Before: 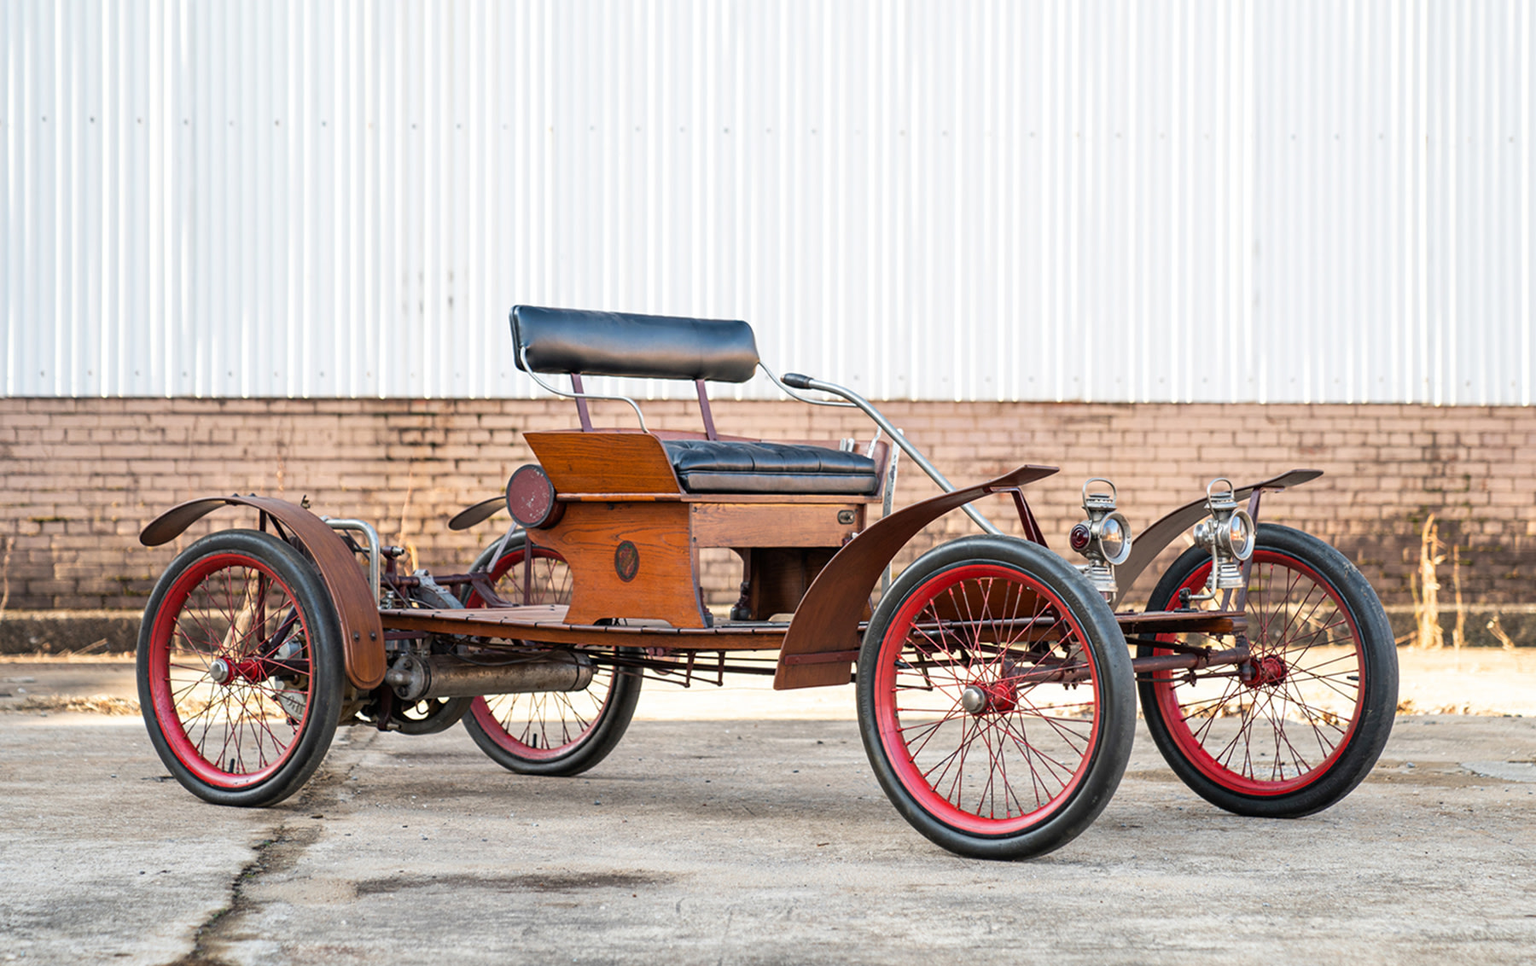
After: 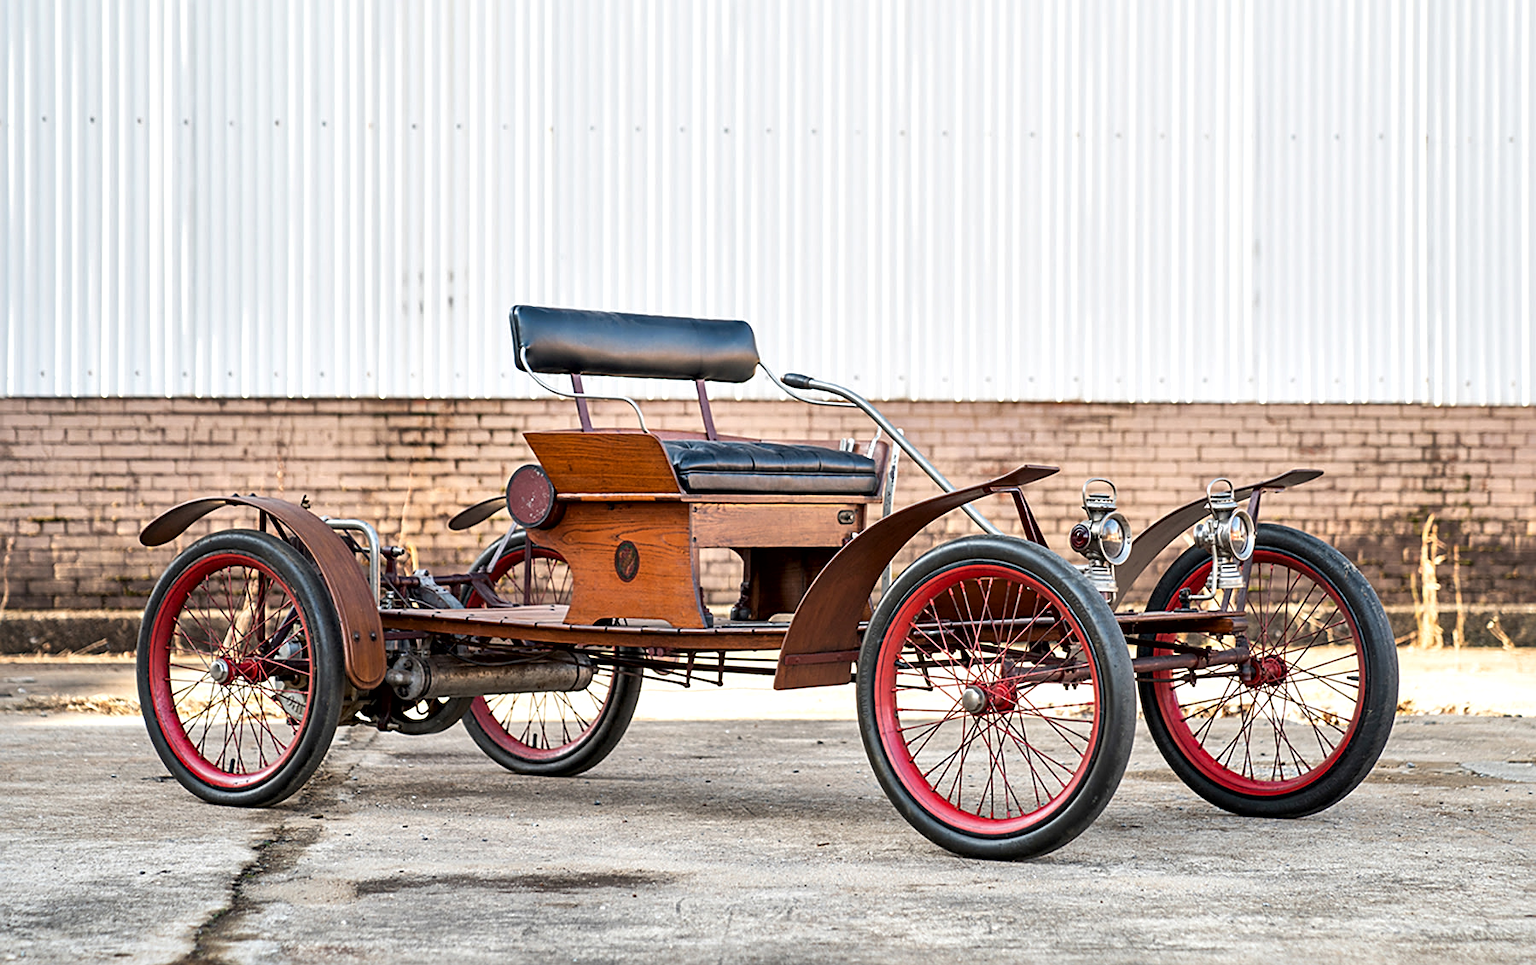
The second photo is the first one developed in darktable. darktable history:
sharpen: on, module defaults
local contrast: mode bilateral grid, contrast 26, coarseness 59, detail 151%, midtone range 0.2
